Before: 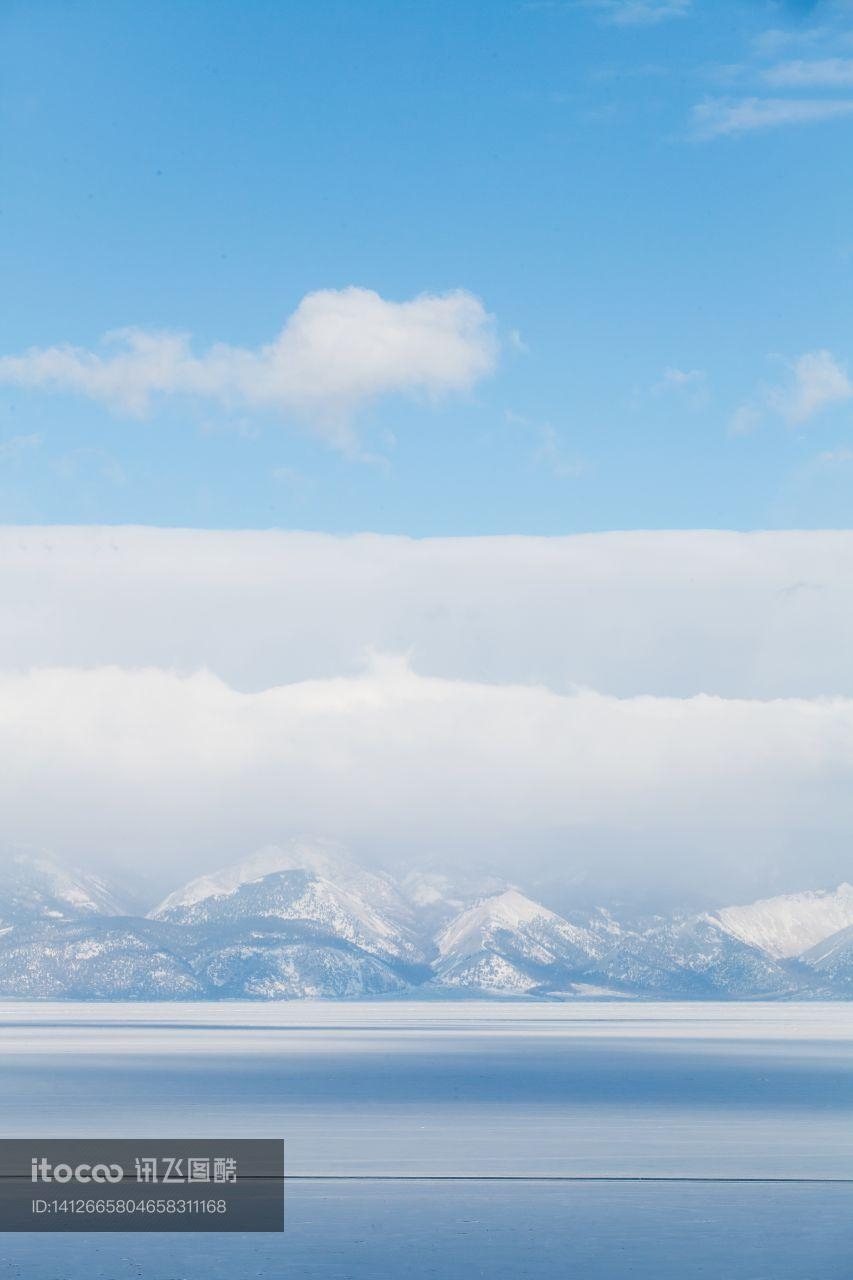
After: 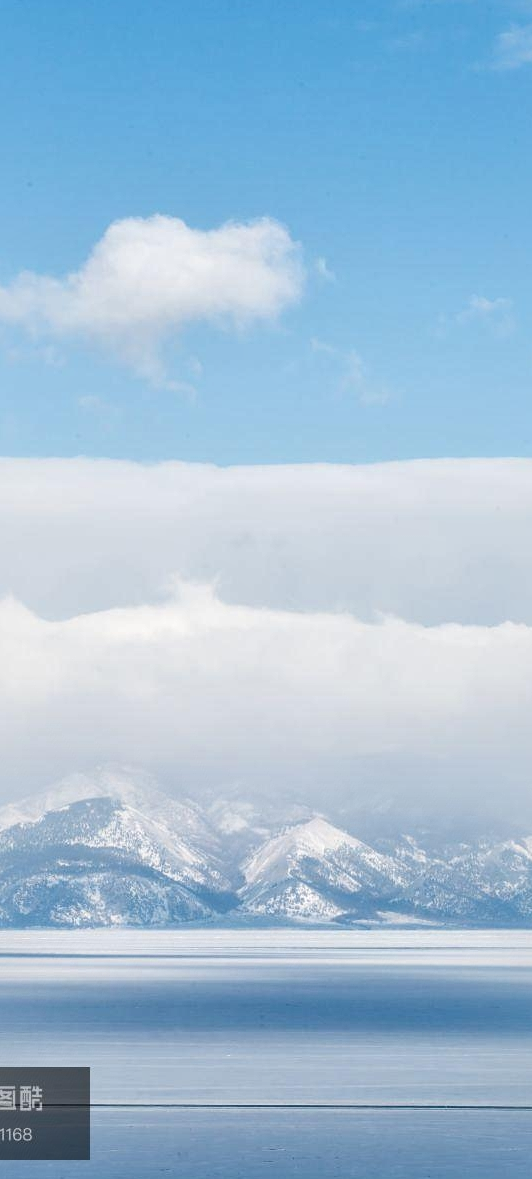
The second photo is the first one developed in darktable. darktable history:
crop and rotate: left 22.918%, top 5.629%, right 14.711%, bottom 2.247%
local contrast: mode bilateral grid, contrast 25, coarseness 47, detail 151%, midtone range 0.2
